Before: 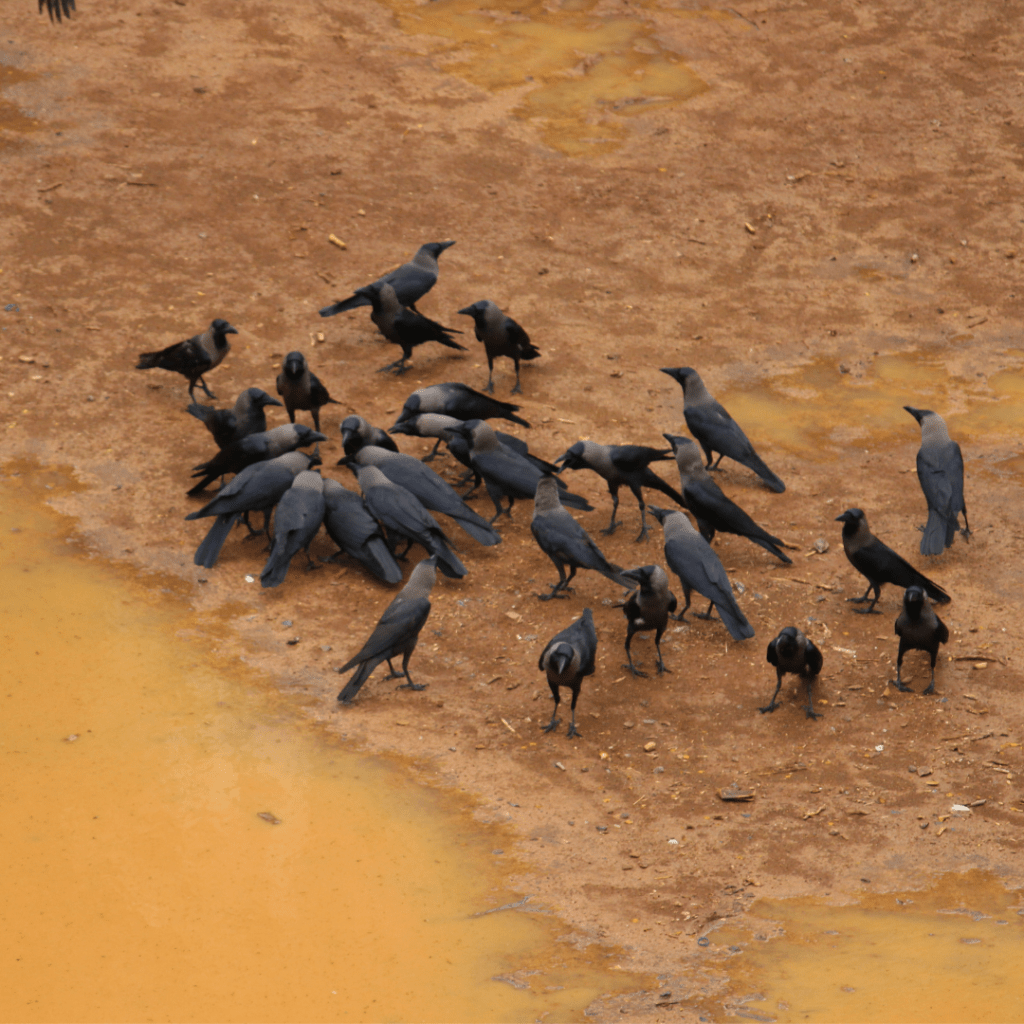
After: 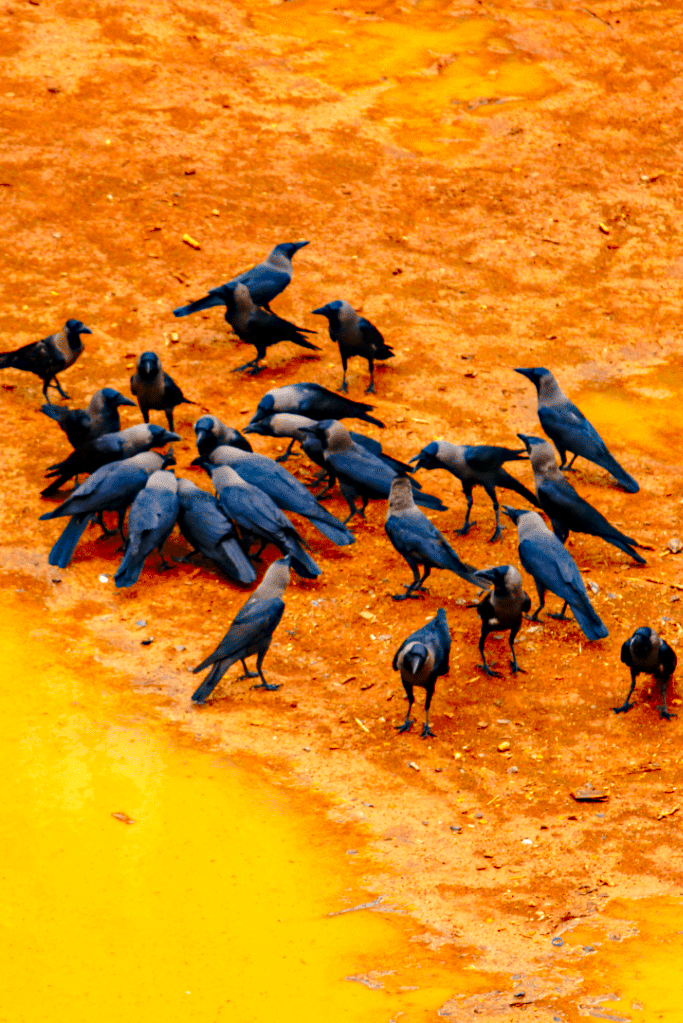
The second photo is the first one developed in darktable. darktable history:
crop and rotate: left 14.347%, right 18.928%
local contrast: on, module defaults
haze removal: compatibility mode true, adaptive false
exposure: black level correction 0.002, exposure 0.146 EV, compensate highlight preservation false
color correction: highlights b* 0.064, saturation 2.1
base curve: curves: ch0 [(0, 0) (0.028, 0.03) (0.121, 0.232) (0.46, 0.748) (0.859, 0.968) (1, 1)], preserve colors none
